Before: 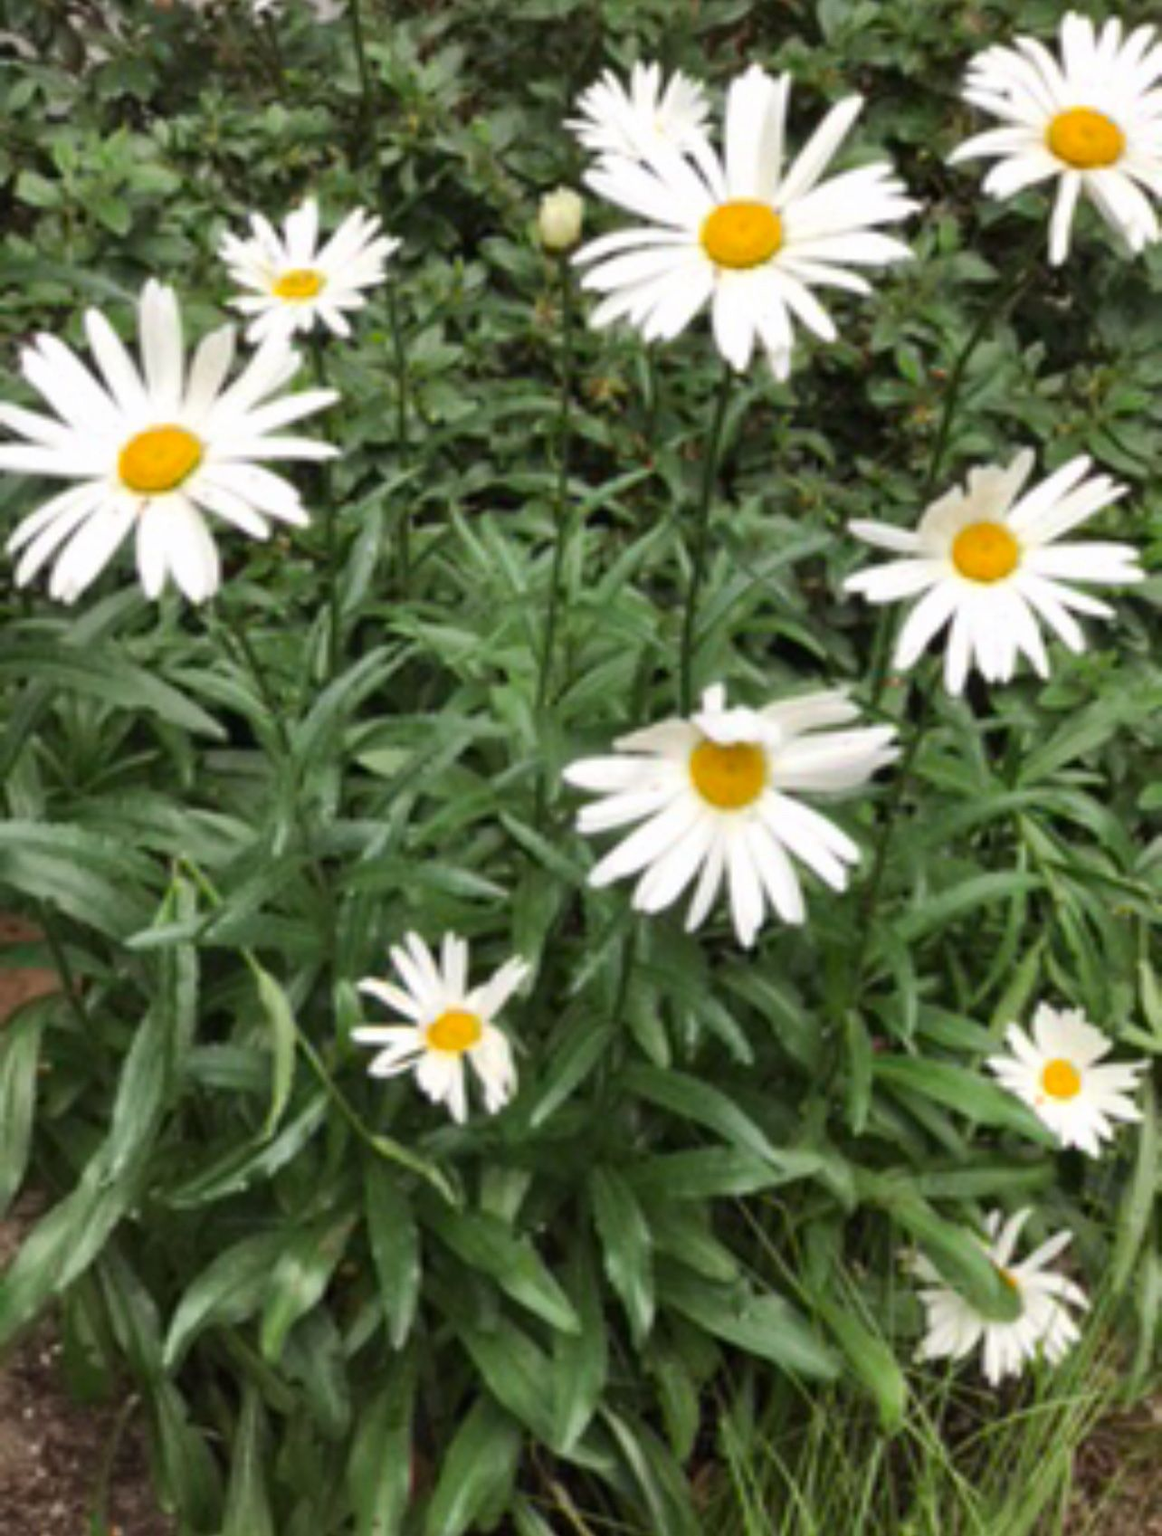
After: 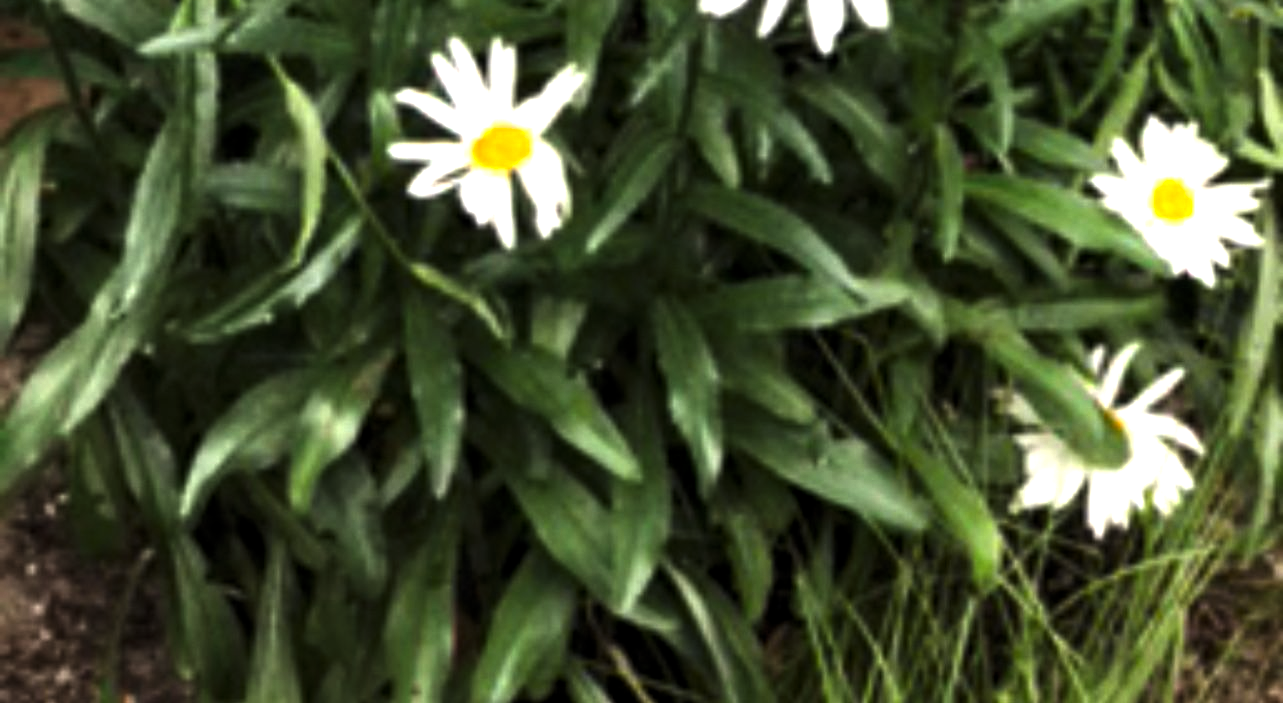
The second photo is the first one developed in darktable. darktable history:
crop and rotate: top 58.503%, bottom 0.021%
color correction: highlights a* 0.892, highlights b* 2.85, saturation 1.06
levels: levels [0.044, 0.475, 0.791]
